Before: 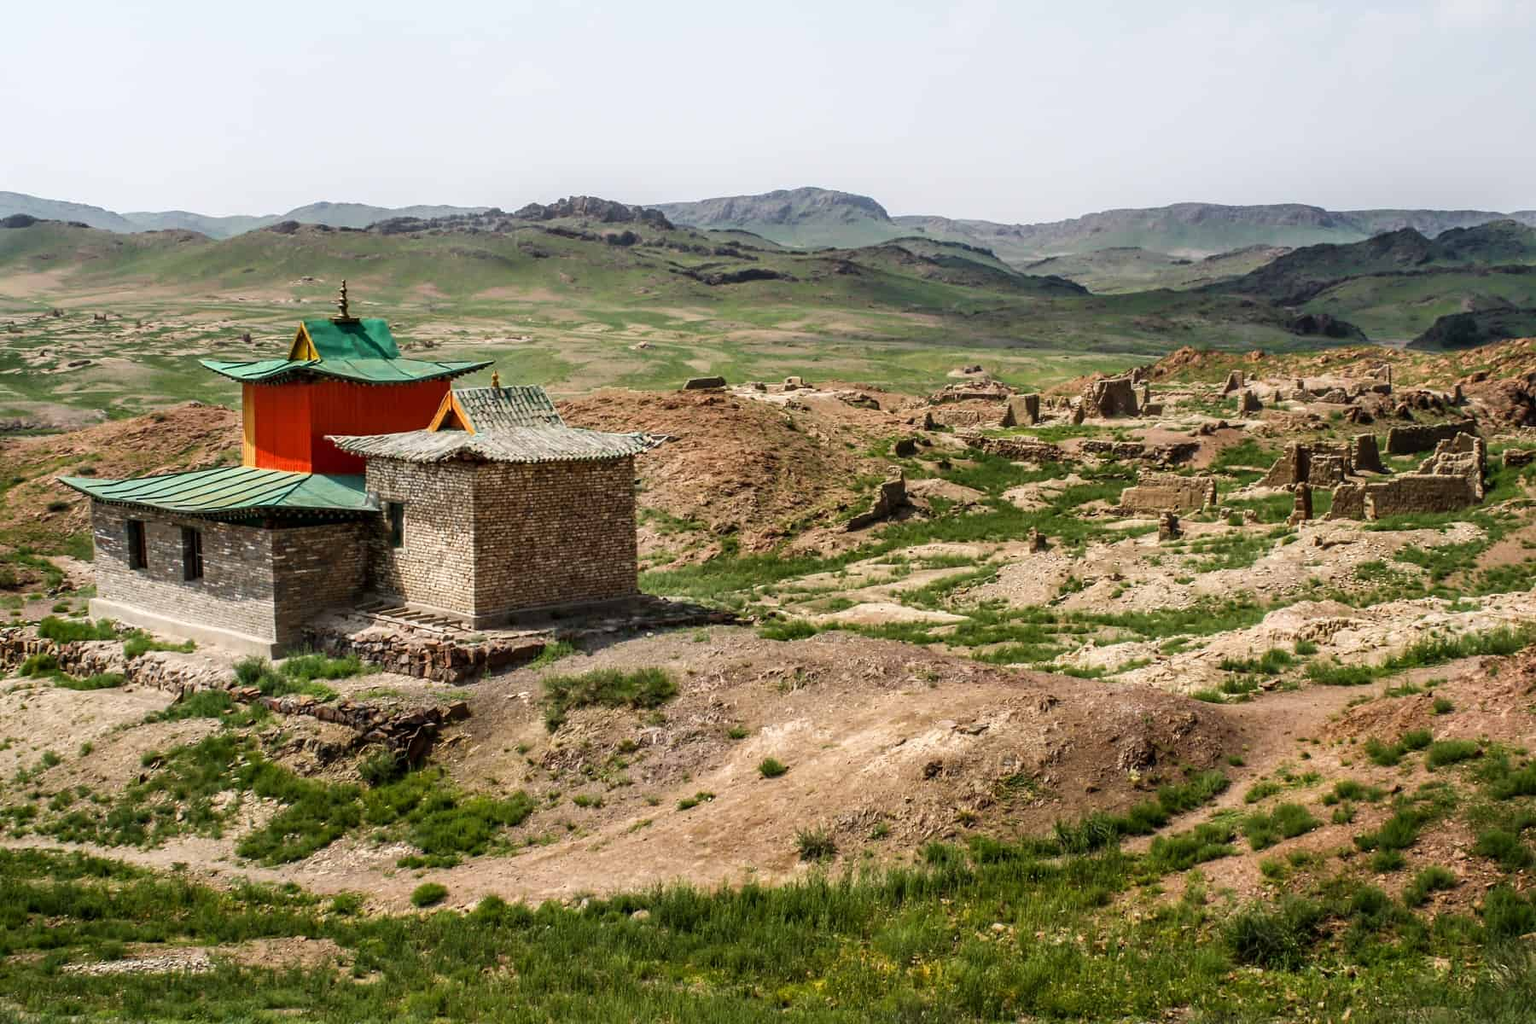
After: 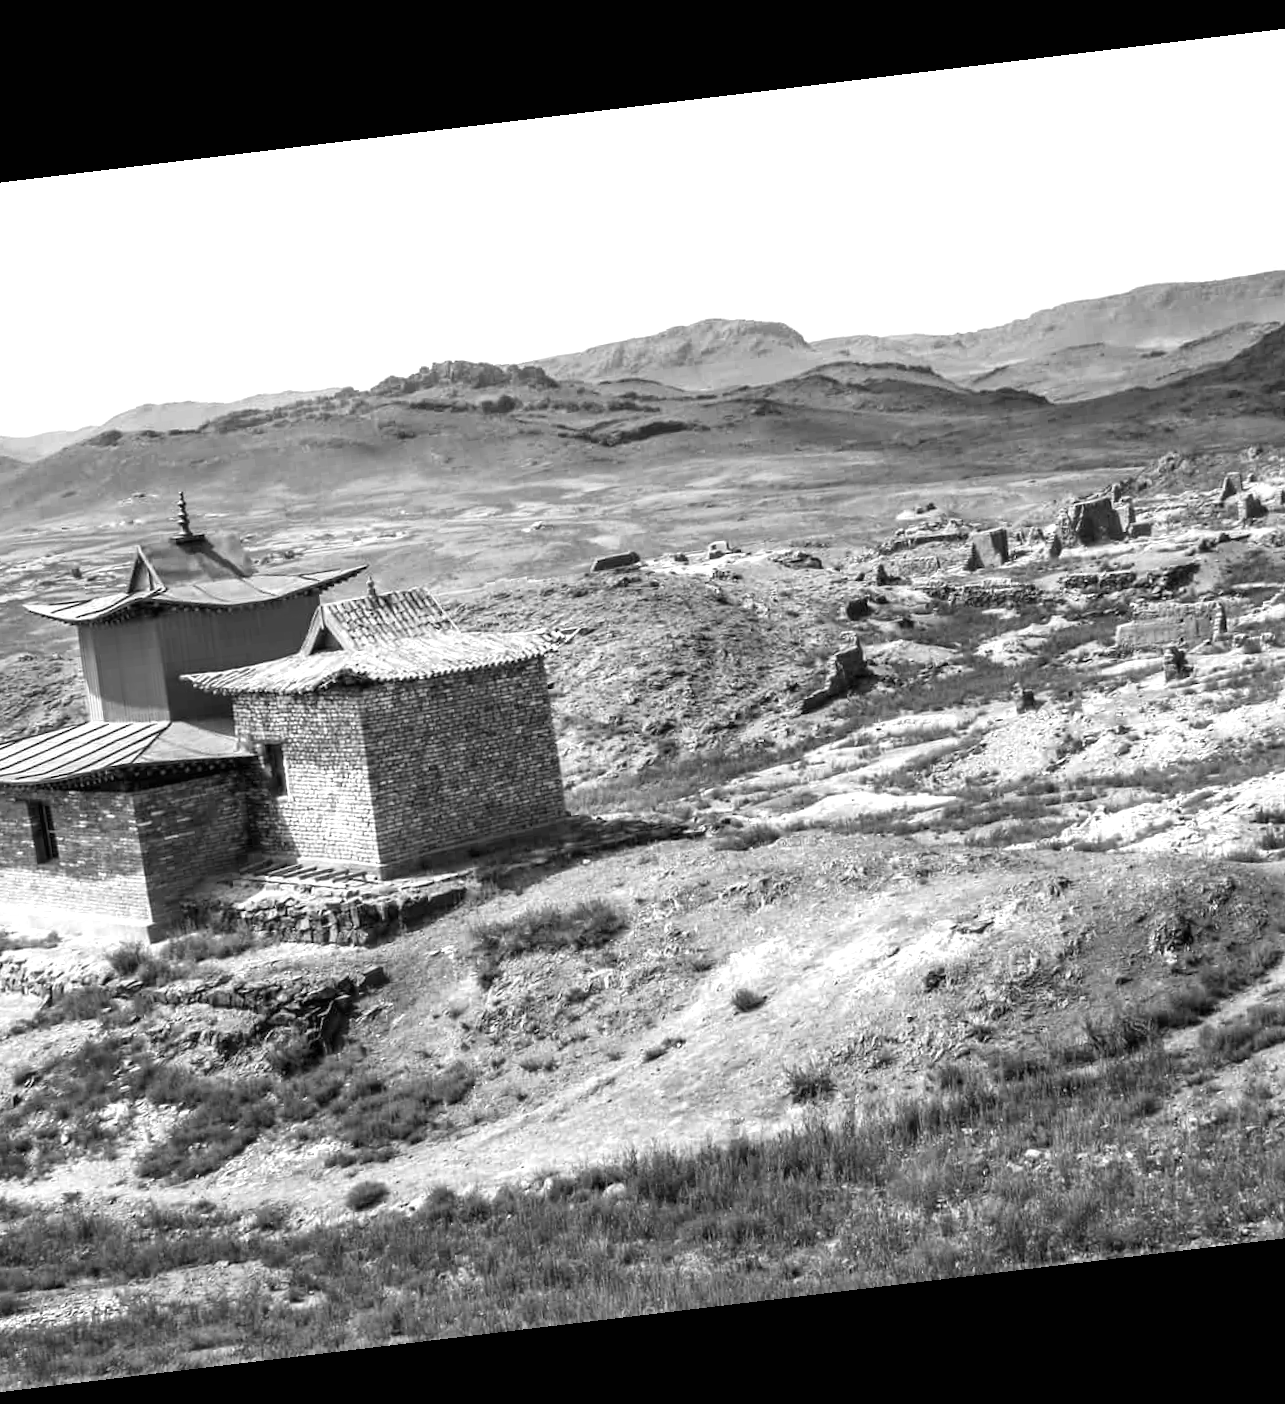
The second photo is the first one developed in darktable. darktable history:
crop and rotate: left 13.409%, right 19.924%
rotate and perspective: rotation -6.83°, automatic cropping off
exposure: black level correction 0, exposure 0.7 EV, compensate exposure bias true, compensate highlight preservation false
levels: levels [0, 0.498, 0.996]
monochrome: on, module defaults
